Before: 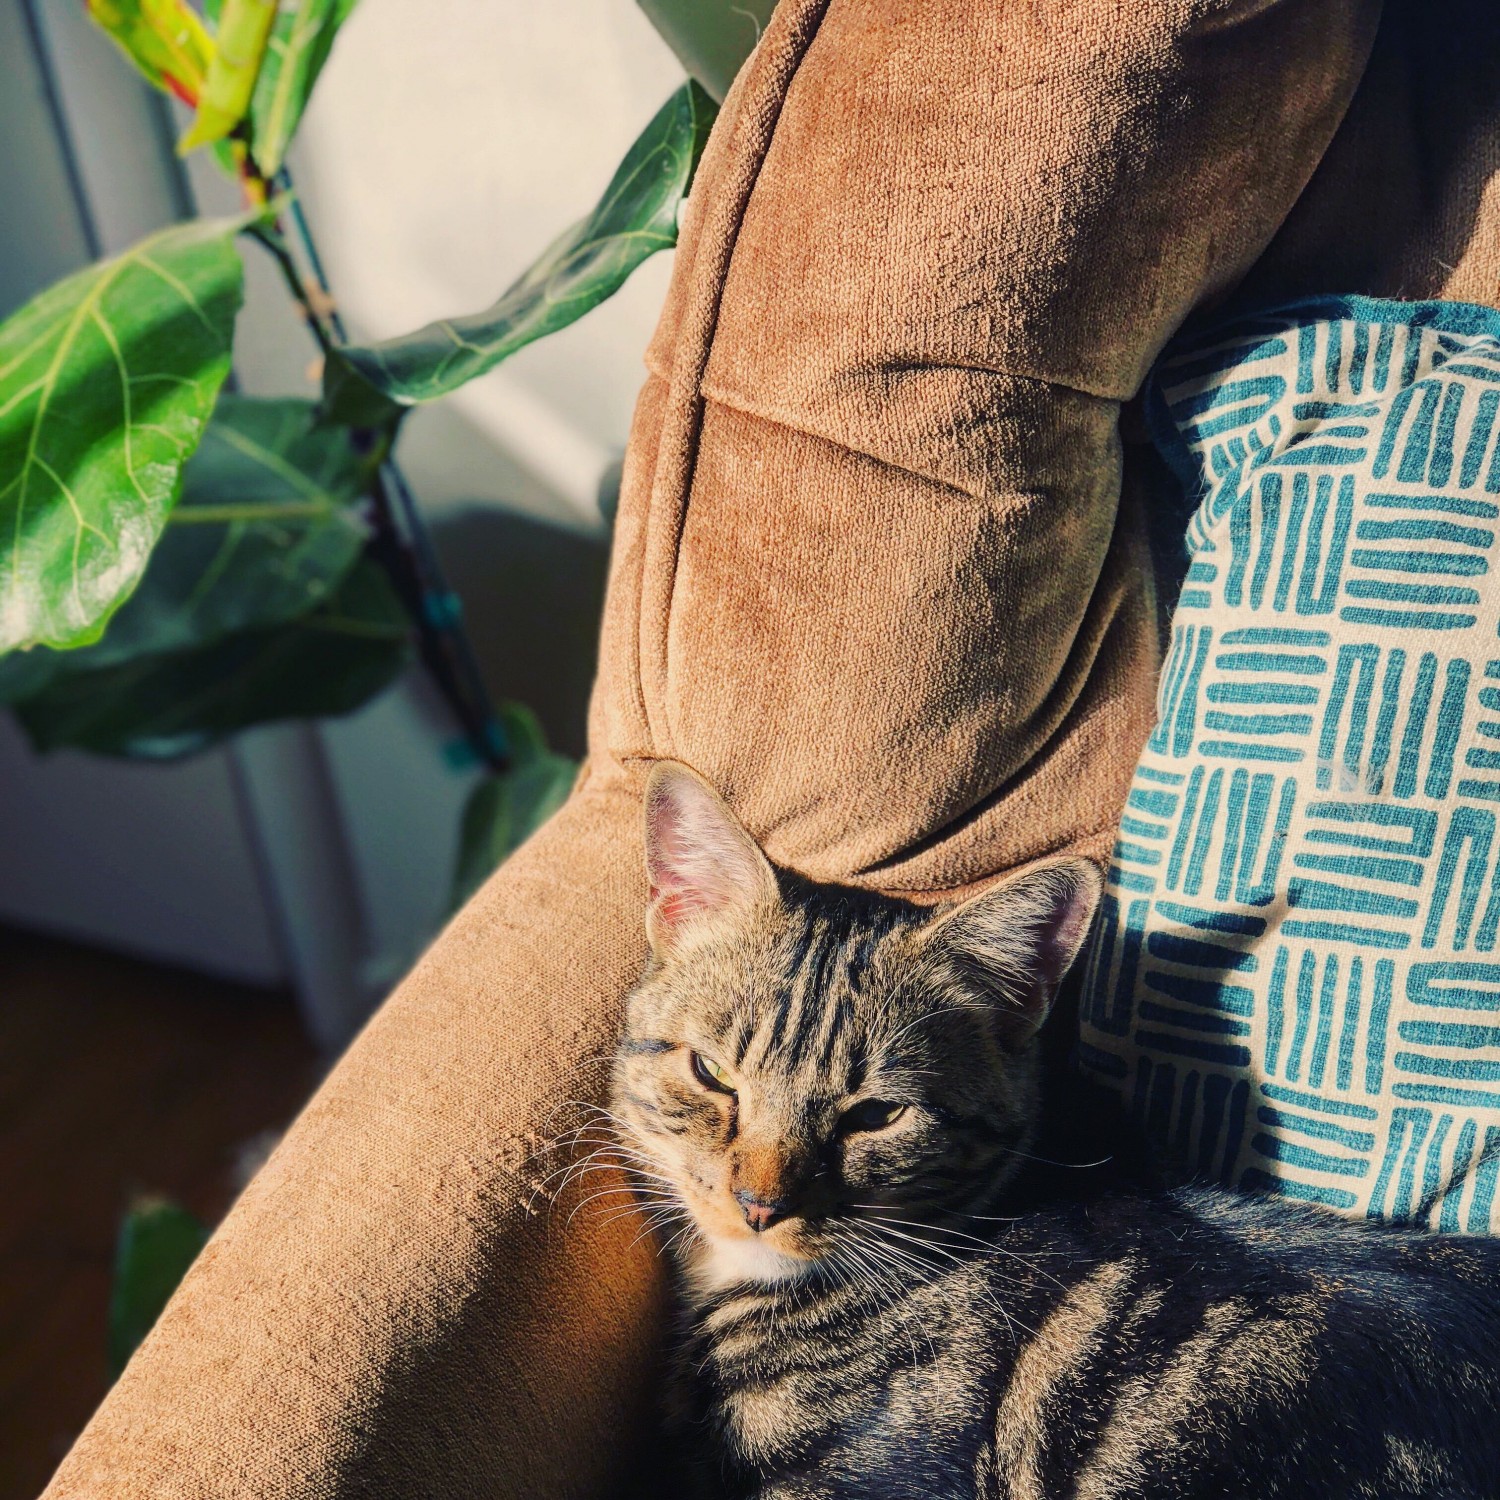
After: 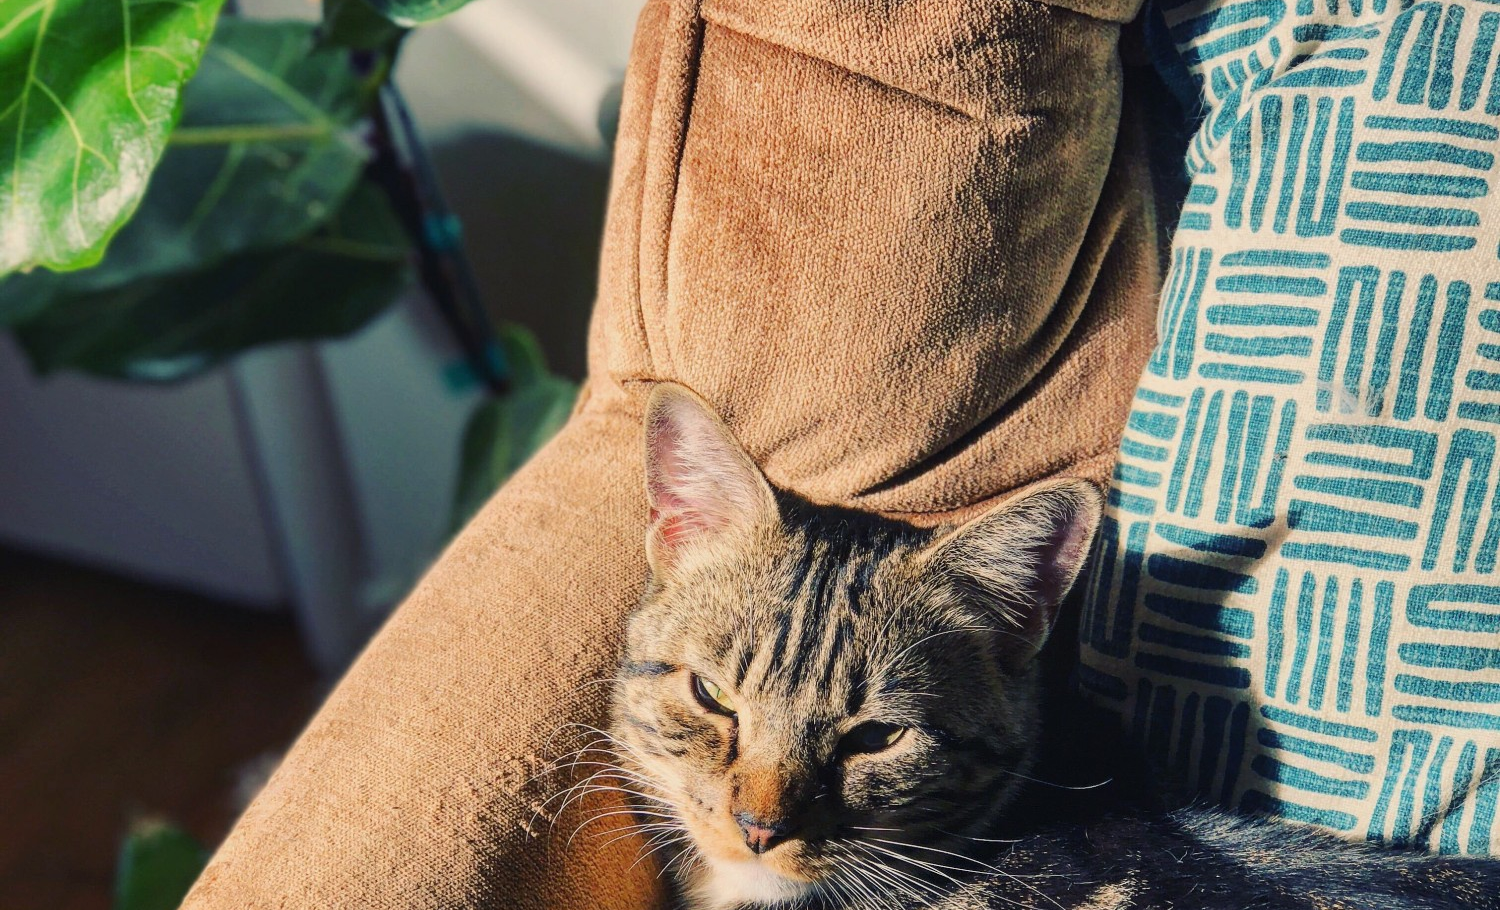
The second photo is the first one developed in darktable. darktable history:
crop and rotate: top 25.311%, bottom 13.978%
shadows and highlights: shadows 36.86, highlights -27.41, soften with gaussian
